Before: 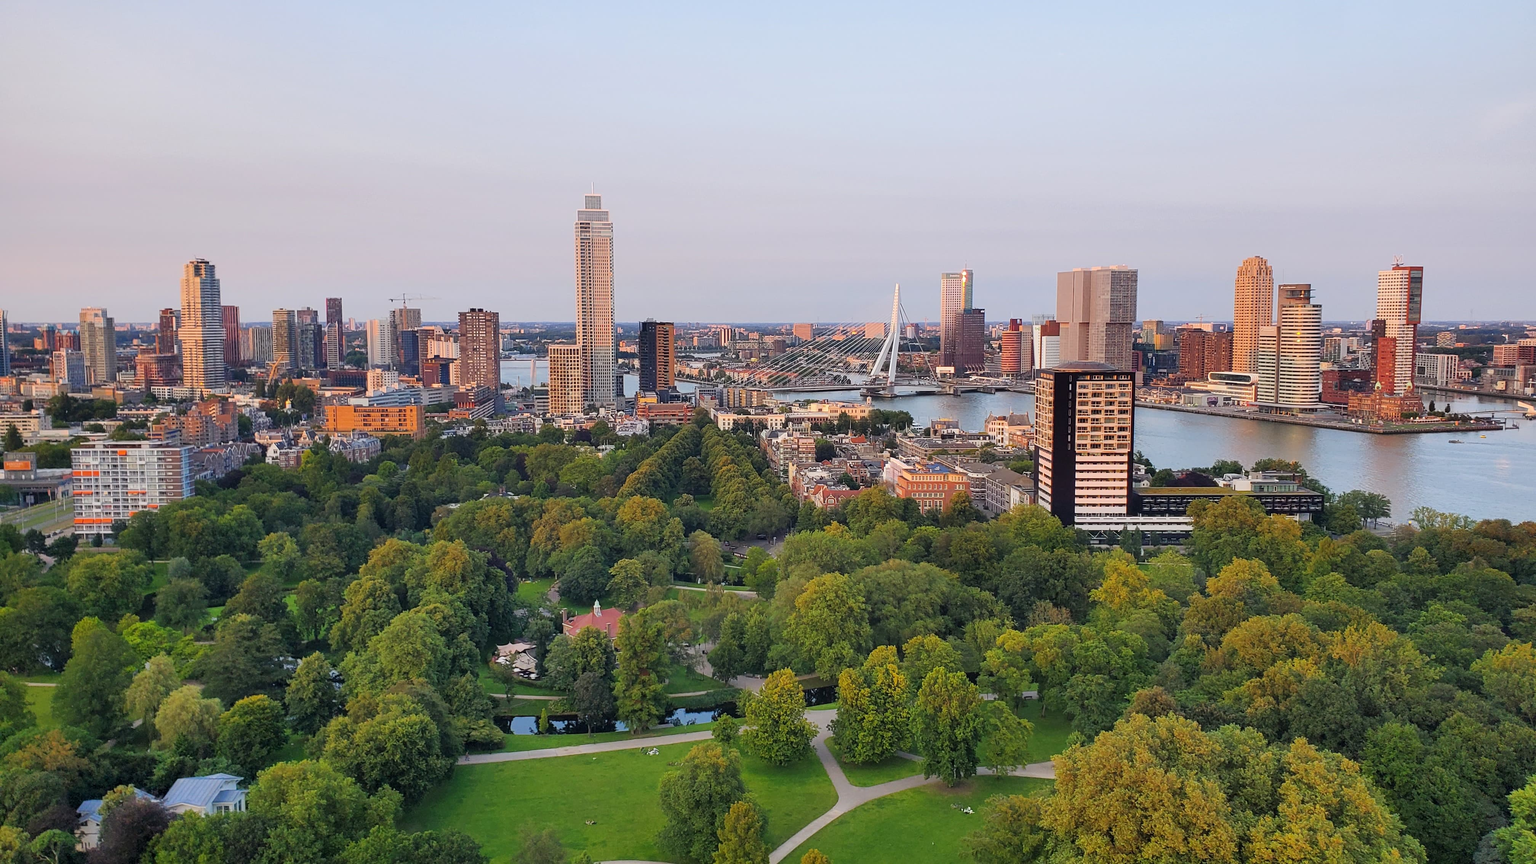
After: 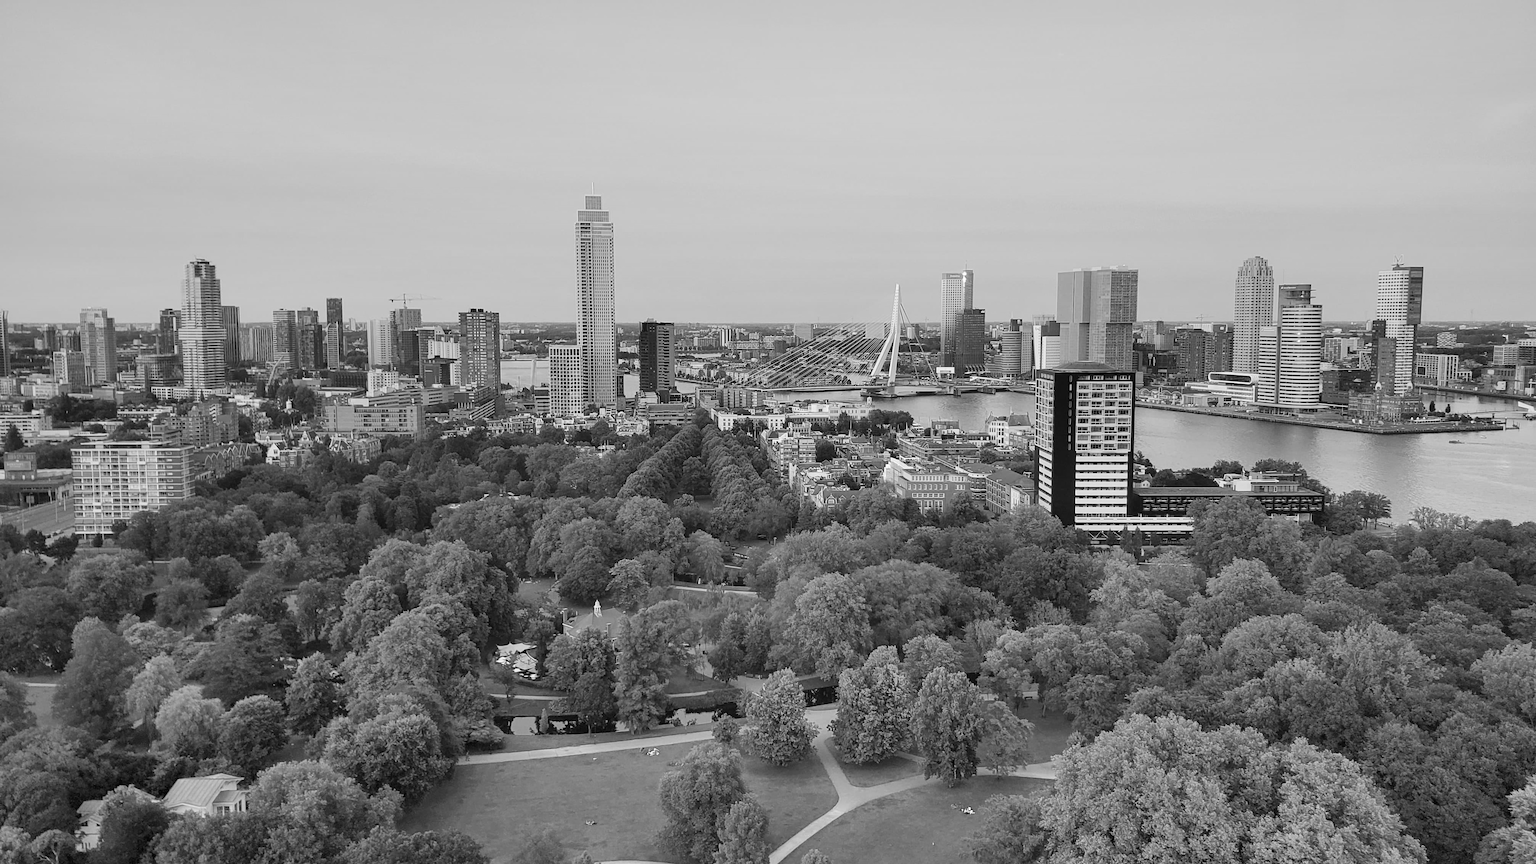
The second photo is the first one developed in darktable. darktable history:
graduated density: hue 238.83°, saturation 50%
monochrome: size 3.1
exposure: black level correction 0, exposure 0.5 EV, compensate highlight preservation false
